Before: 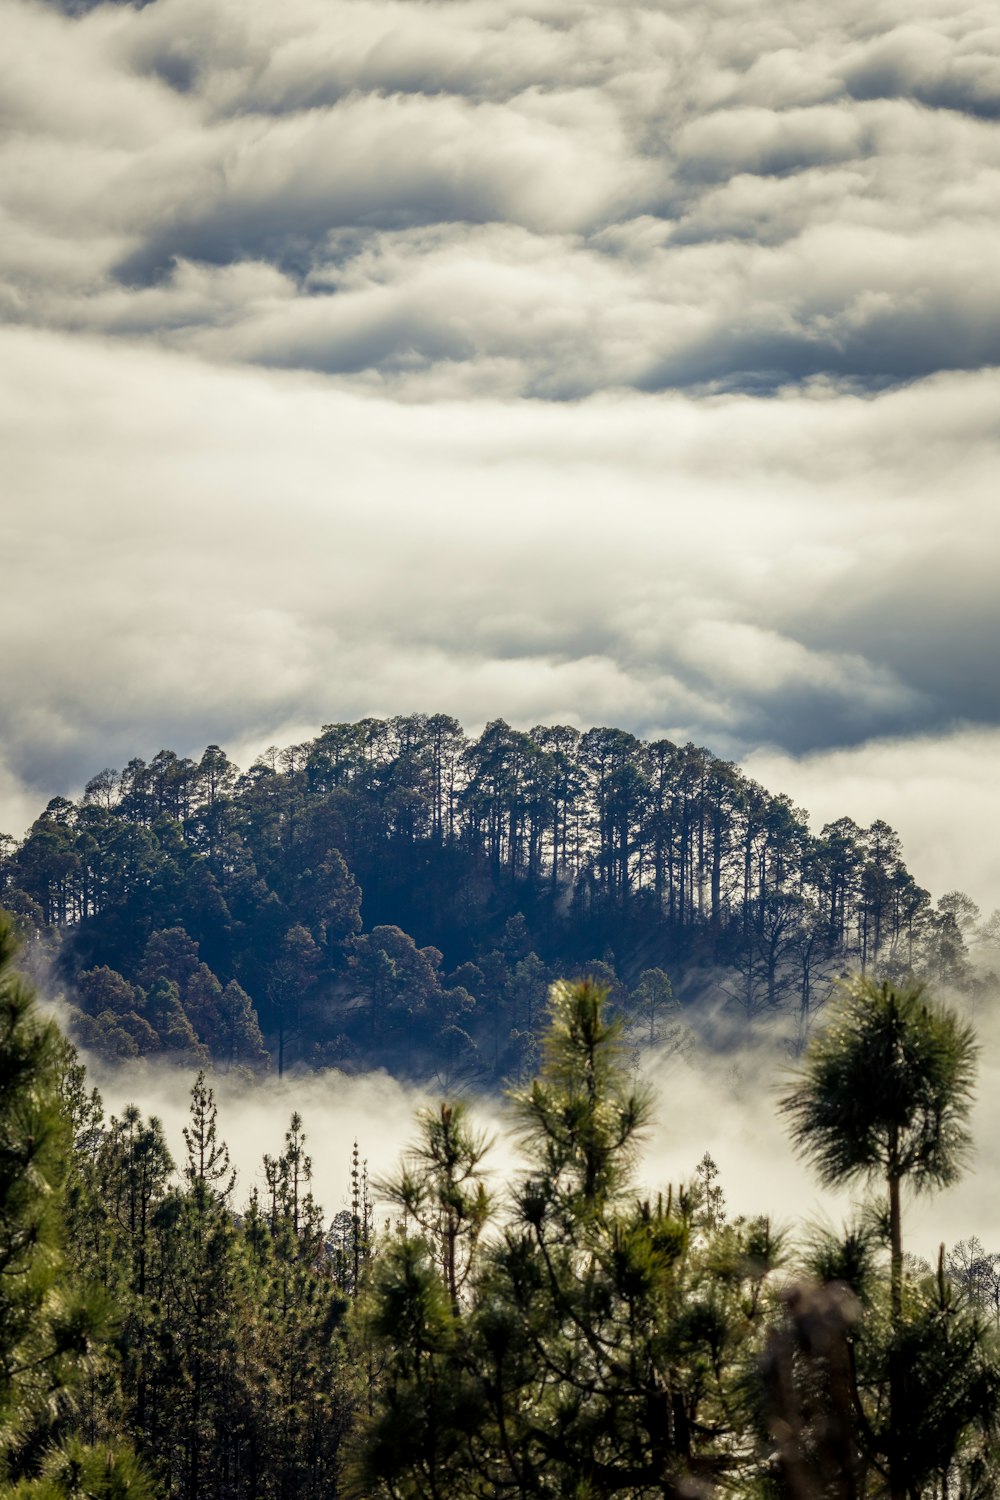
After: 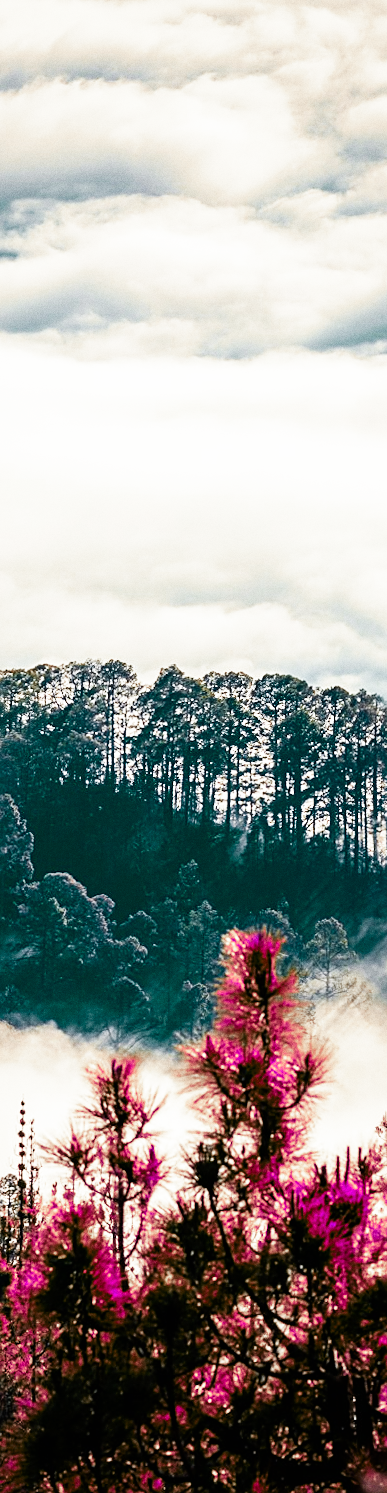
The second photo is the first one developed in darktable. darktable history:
crop: left 31.229%, right 27.105%
base curve: curves: ch0 [(0, 0) (0.007, 0.004) (0.027, 0.03) (0.046, 0.07) (0.207, 0.54) (0.442, 0.872) (0.673, 0.972) (1, 1)], preserve colors none
sharpen: on, module defaults
rotate and perspective: rotation 0.215°, lens shift (vertical) -0.139, crop left 0.069, crop right 0.939, crop top 0.002, crop bottom 0.996
grain: coarseness 0.09 ISO
color zones: curves: ch0 [(0.826, 0.353)]; ch1 [(0.242, 0.647) (0.889, 0.342)]; ch2 [(0.246, 0.089) (0.969, 0.068)]
